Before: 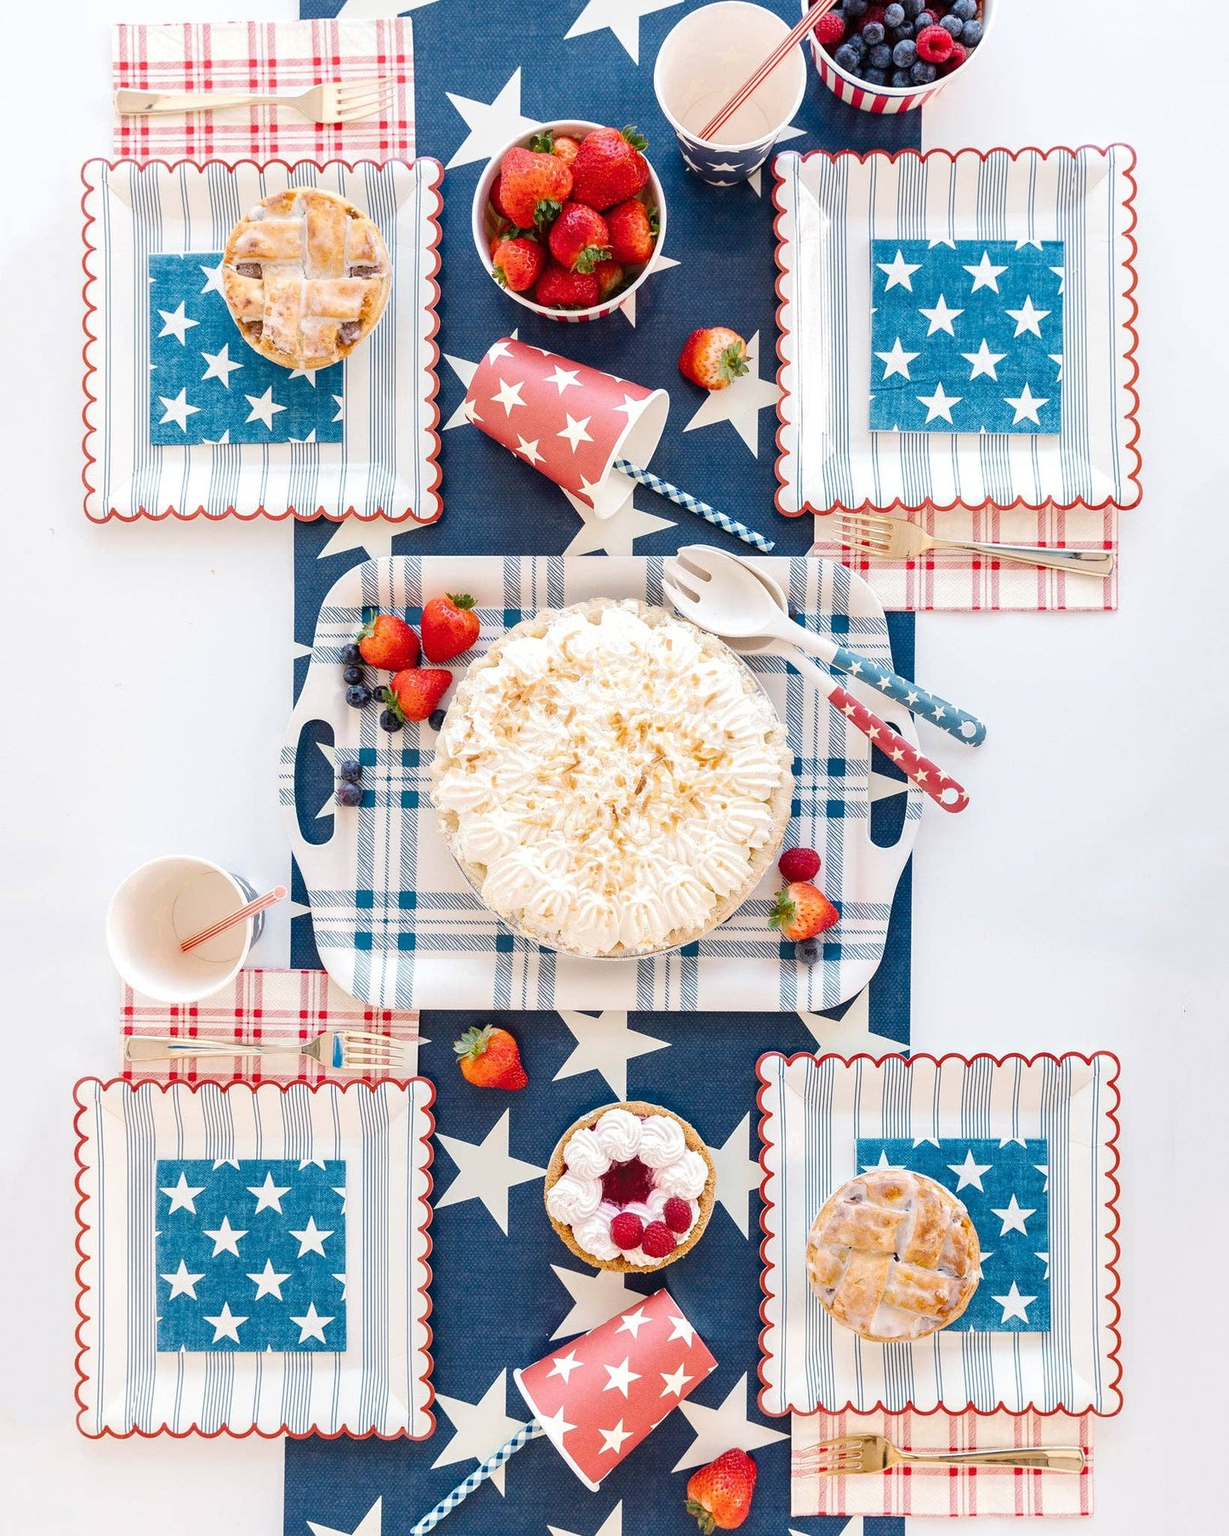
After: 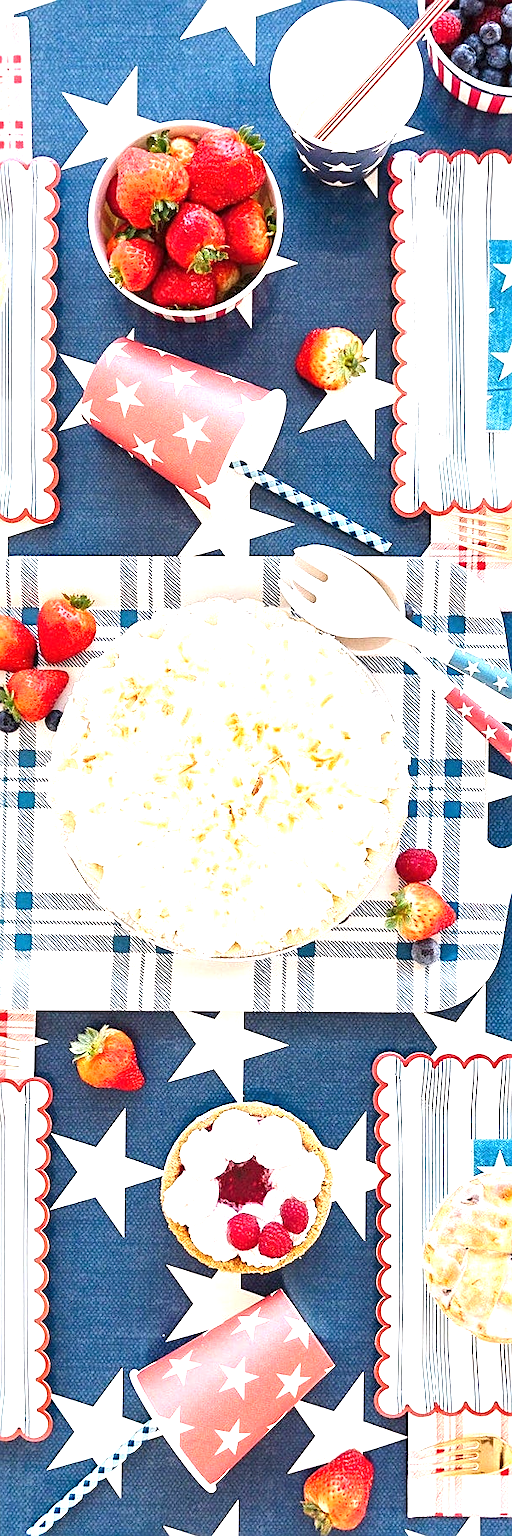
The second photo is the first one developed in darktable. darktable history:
sharpen: on, module defaults
crop: left 31.229%, right 27.105%
exposure: black level correction 0, exposure 1.1 EV, compensate exposure bias true, compensate highlight preservation false
